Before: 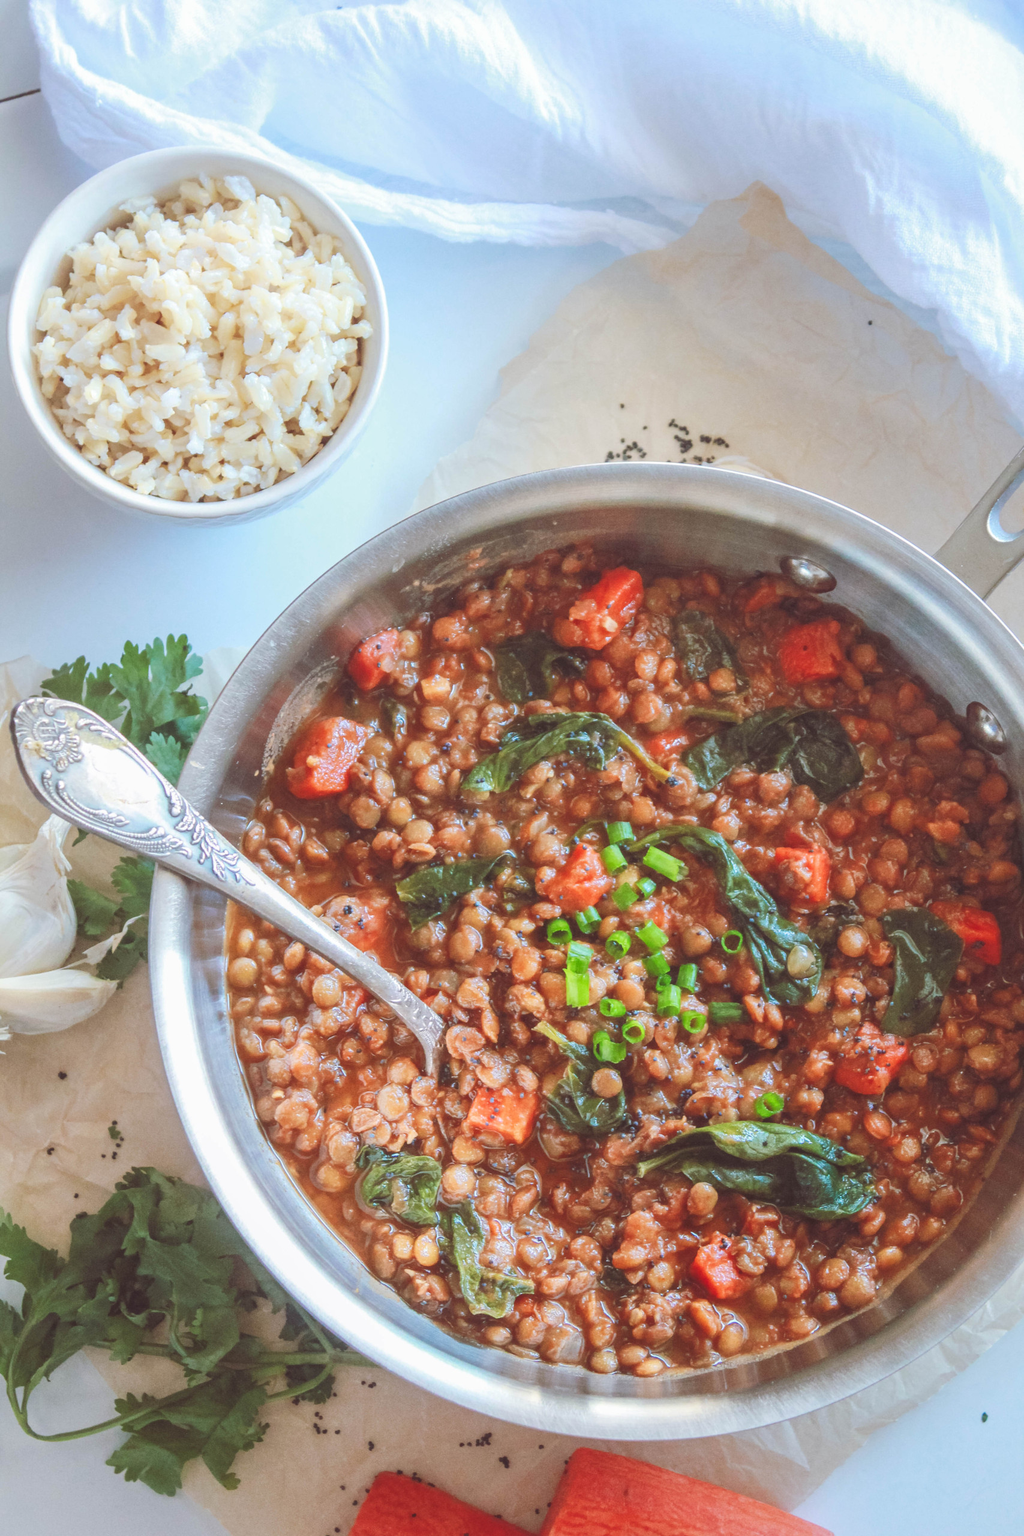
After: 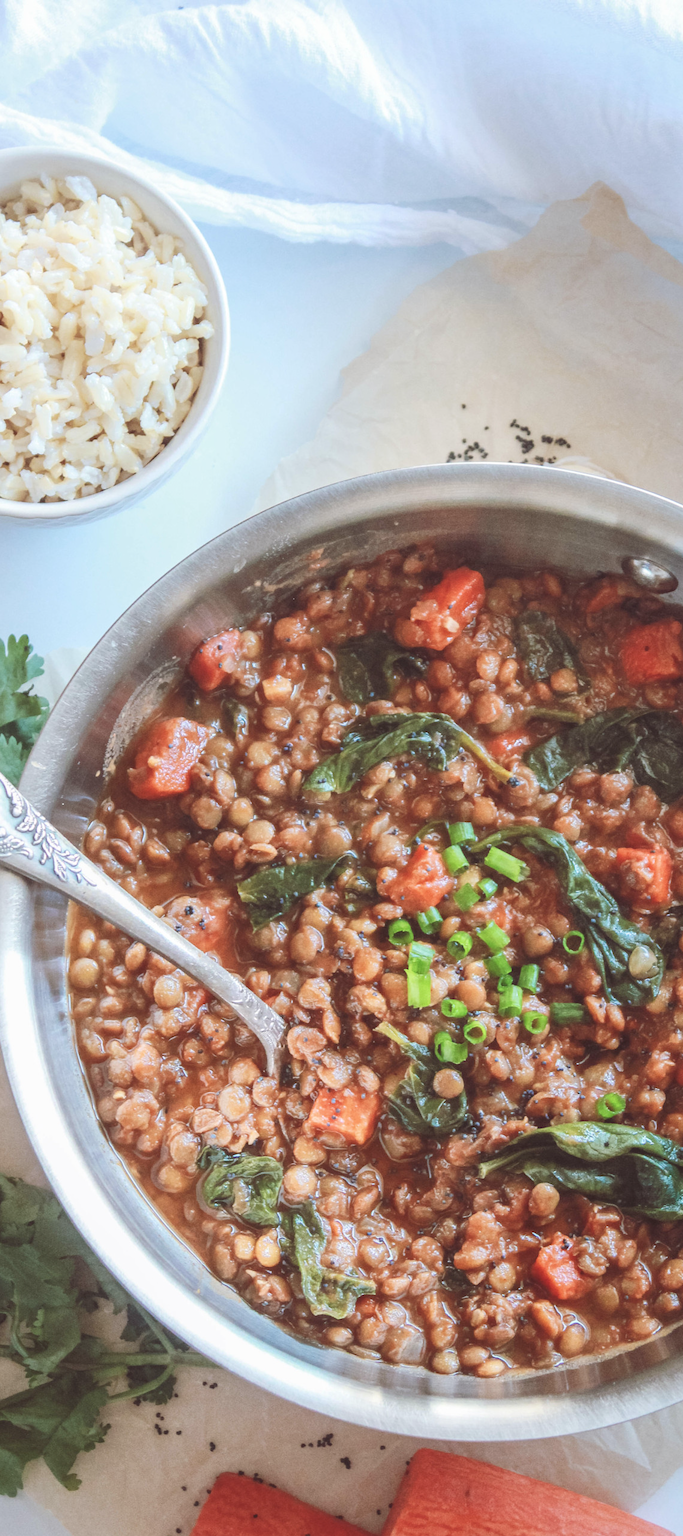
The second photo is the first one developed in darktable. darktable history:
crop and rotate: left 15.546%, right 17.787%
contrast brightness saturation: contrast 0.11, saturation -0.17
